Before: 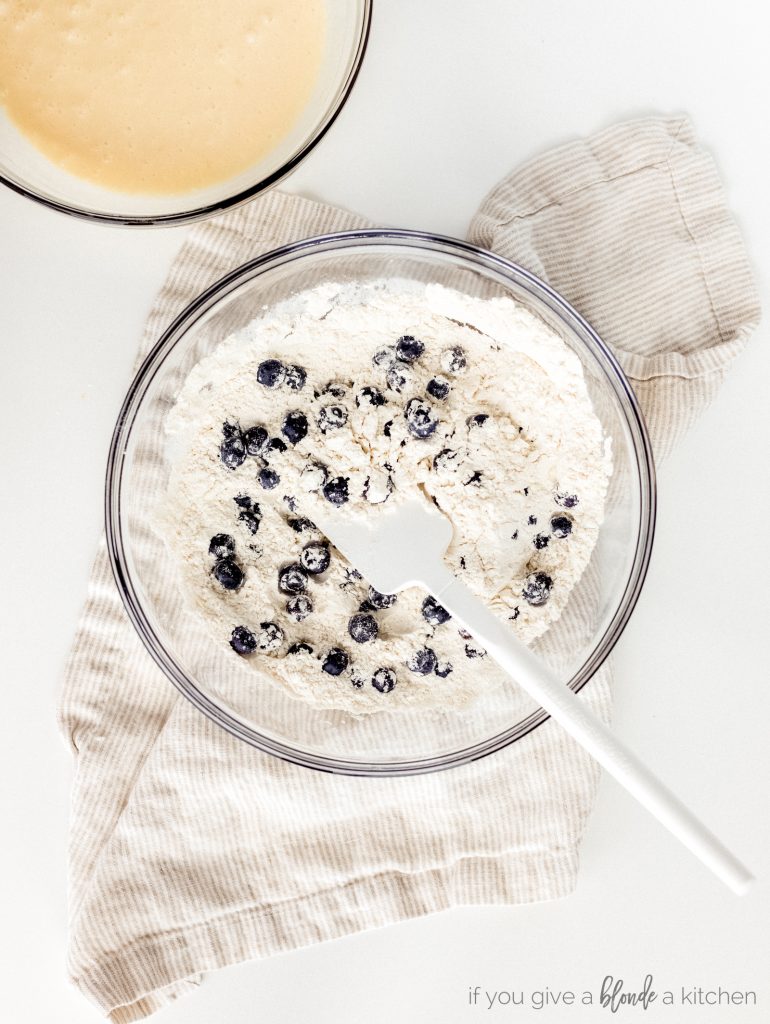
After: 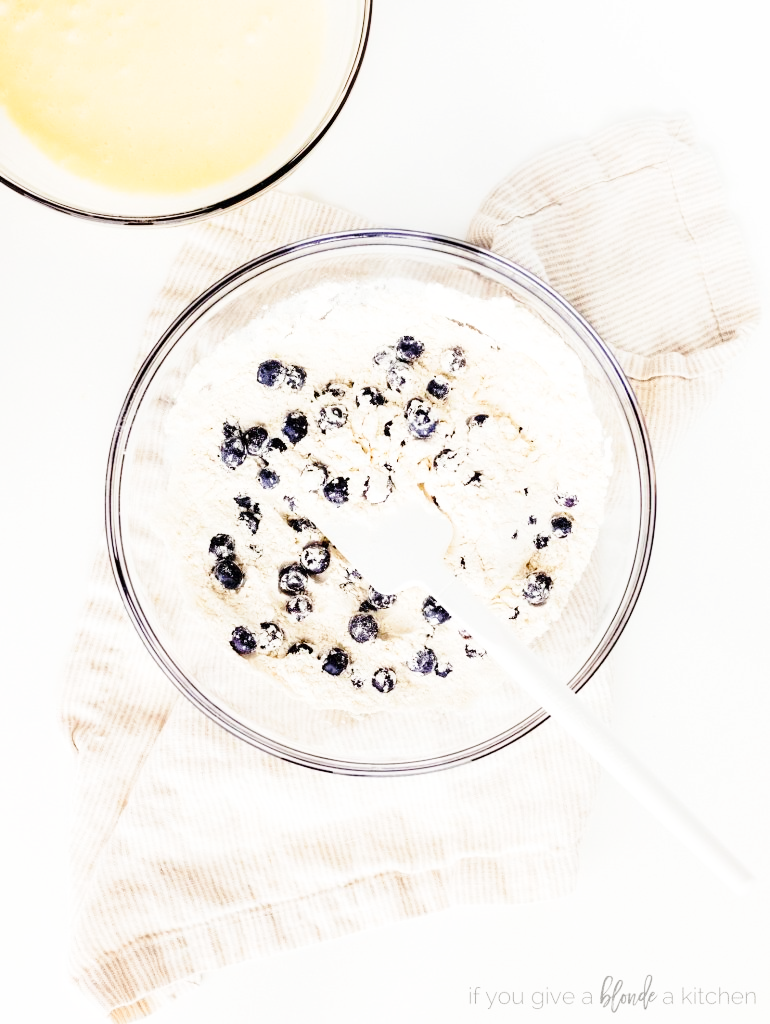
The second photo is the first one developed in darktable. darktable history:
contrast brightness saturation: contrast 0.07, brightness 0.082, saturation 0.181
base curve: curves: ch0 [(0, 0) (0.028, 0.03) (0.121, 0.232) (0.46, 0.748) (0.859, 0.968) (1, 1)], preserve colors none
